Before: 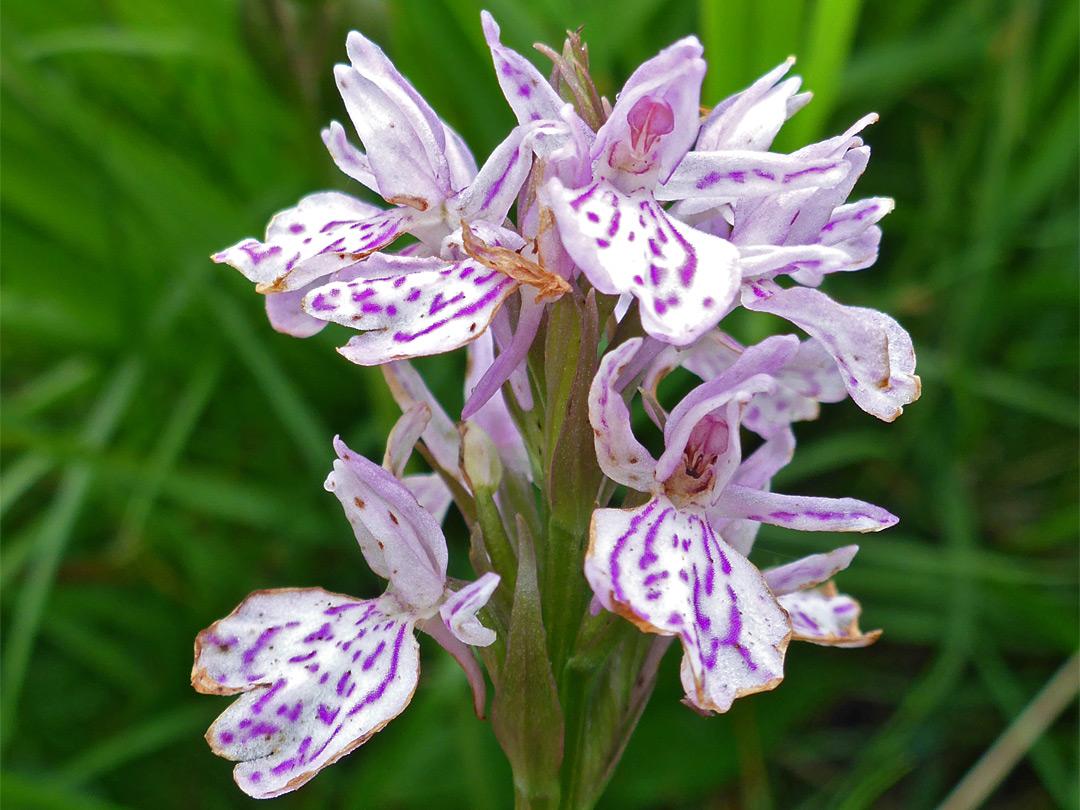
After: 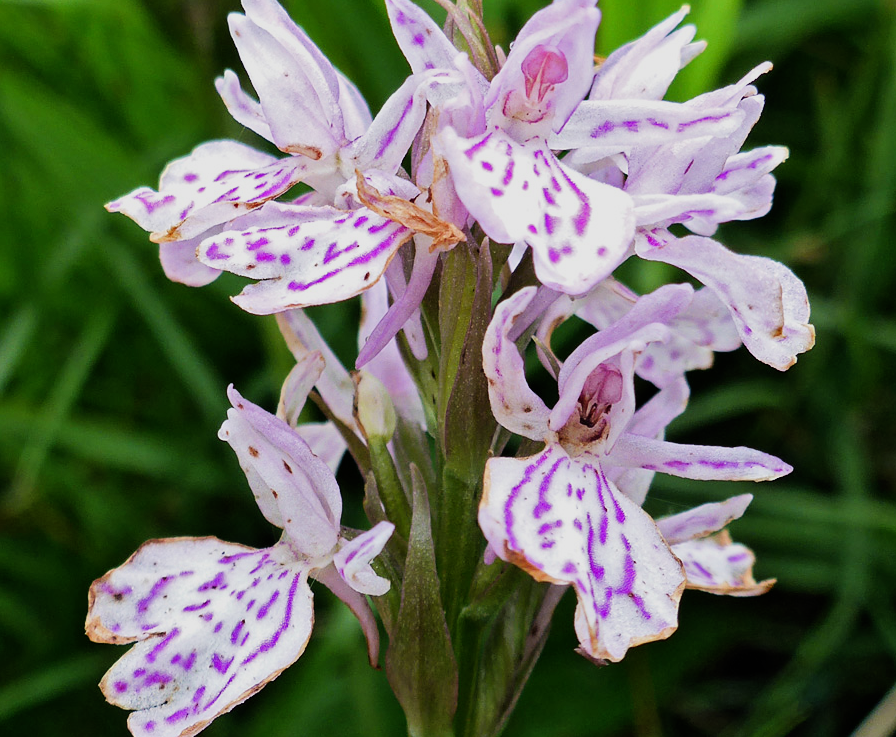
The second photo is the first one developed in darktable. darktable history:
filmic rgb: black relative exposure -7.34 EV, white relative exposure 5.08 EV, threshold 3.02 EV, hardness 3.21, enable highlight reconstruction true
crop: left 9.819%, top 6.33%, right 7.183%, bottom 2.615%
tone equalizer: -8 EV -0.769 EV, -7 EV -0.686 EV, -6 EV -0.611 EV, -5 EV -0.381 EV, -3 EV 0.368 EV, -2 EV 0.6 EV, -1 EV 0.676 EV, +0 EV 0.725 EV, edges refinement/feathering 500, mask exposure compensation -1.57 EV, preserve details no
